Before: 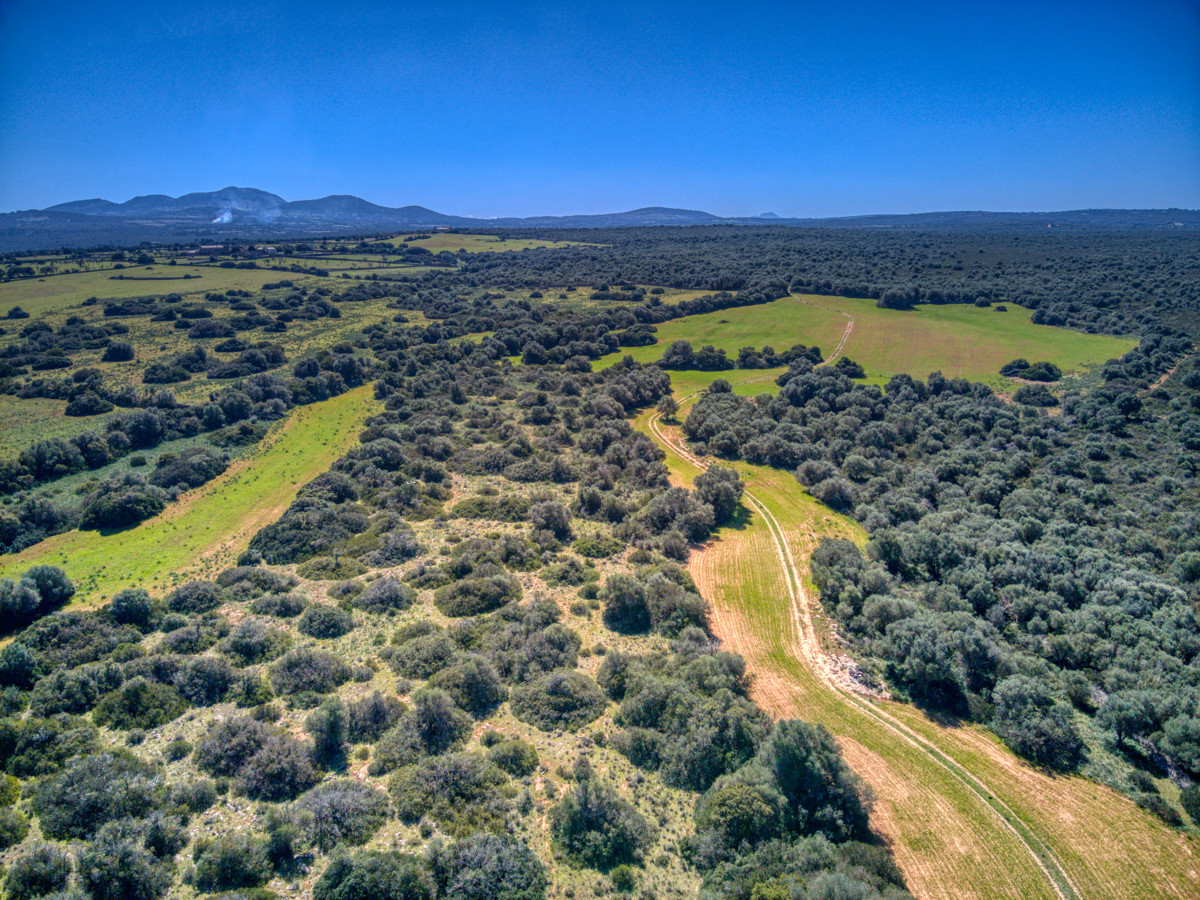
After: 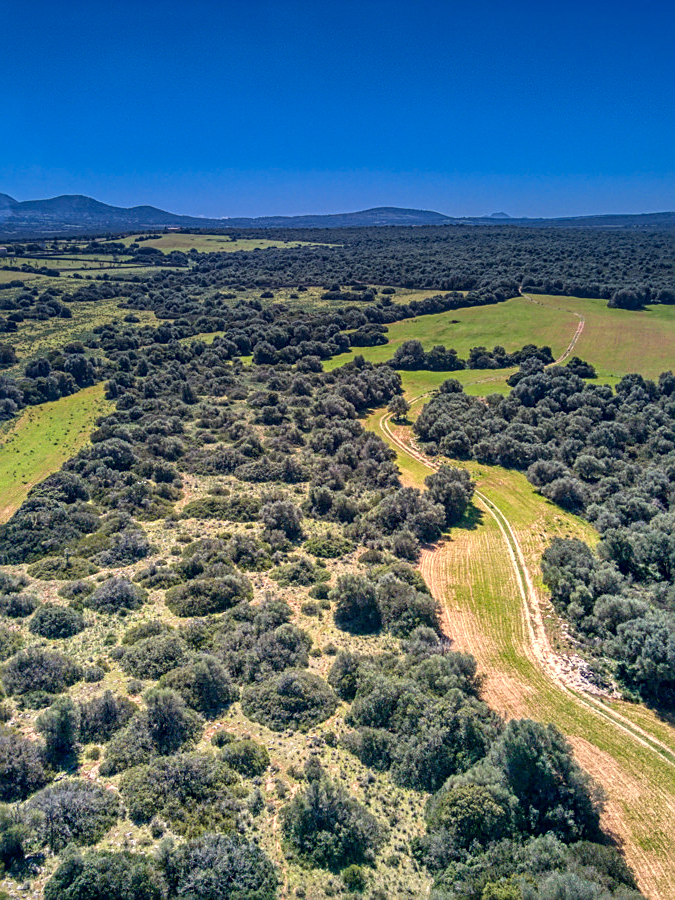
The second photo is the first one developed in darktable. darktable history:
local contrast: mode bilateral grid, contrast 21, coarseness 51, detail 119%, midtone range 0.2
crop and rotate: left 22.462%, right 21.267%
sharpen: on, module defaults
color zones: curves: ch0 [(0.203, 0.433) (0.607, 0.517) (0.697, 0.696) (0.705, 0.897)], mix -132.66%
